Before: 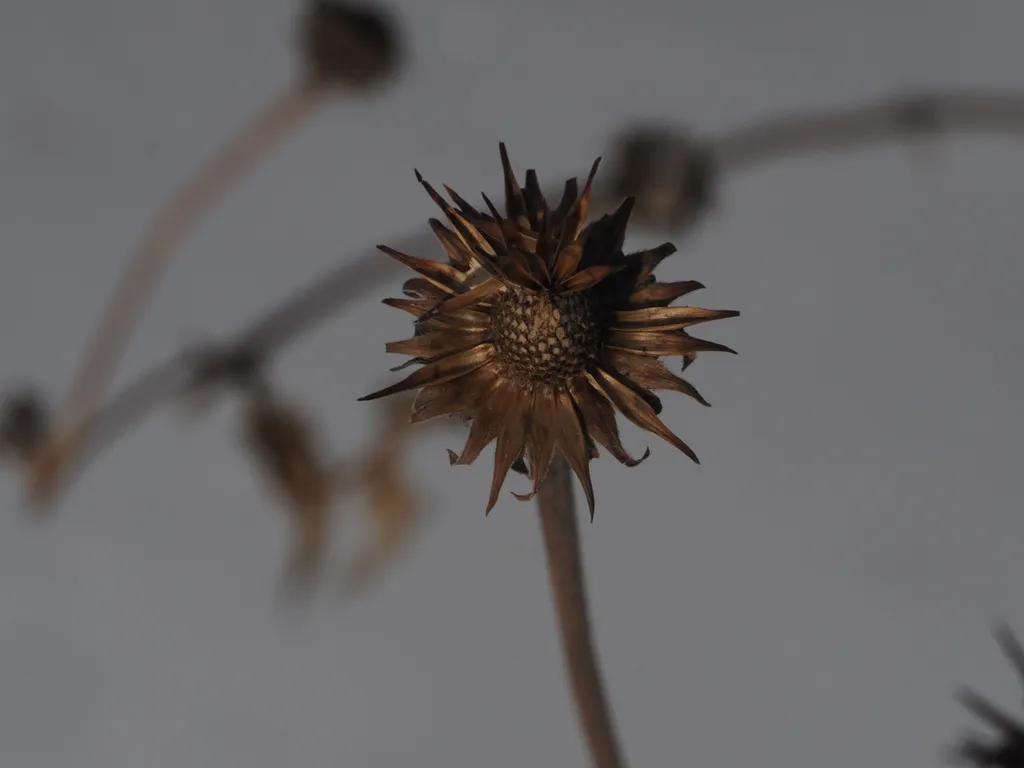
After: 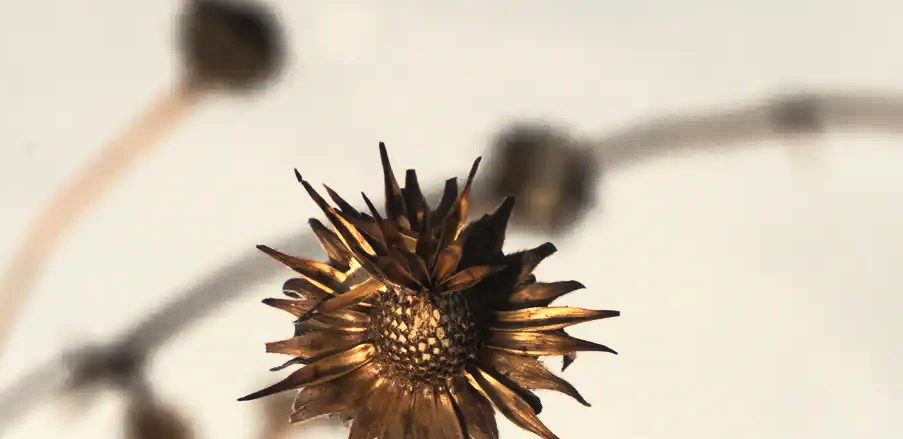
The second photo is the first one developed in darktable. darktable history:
crop and rotate: left 11.812%, bottom 42.776%
base curve: curves: ch0 [(0, 0) (0.257, 0.25) (0.482, 0.586) (0.757, 0.871) (1, 1)]
white balance: red 1.029, blue 0.92
tone equalizer: -8 EV -0.75 EV, -7 EV -0.7 EV, -6 EV -0.6 EV, -5 EV -0.4 EV, -3 EV 0.4 EV, -2 EV 0.6 EV, -1 EV 0.7 EV, +0 EV 0.75 EV, edges refinement/feathering 500, mask exposure compensation -1.57 EV, preserve details no
color zones: curves: ch1 [(0.077, 0.436) (0.25, 0.5) (0.75, 0.5)]
exposure: black level correction 0, exposure 1.55 EV, compensate exposure bias true, compensate highlight preservation false
color balance rgb: perceptual saturation grading › global saturation 10%, global vibrance 20%
